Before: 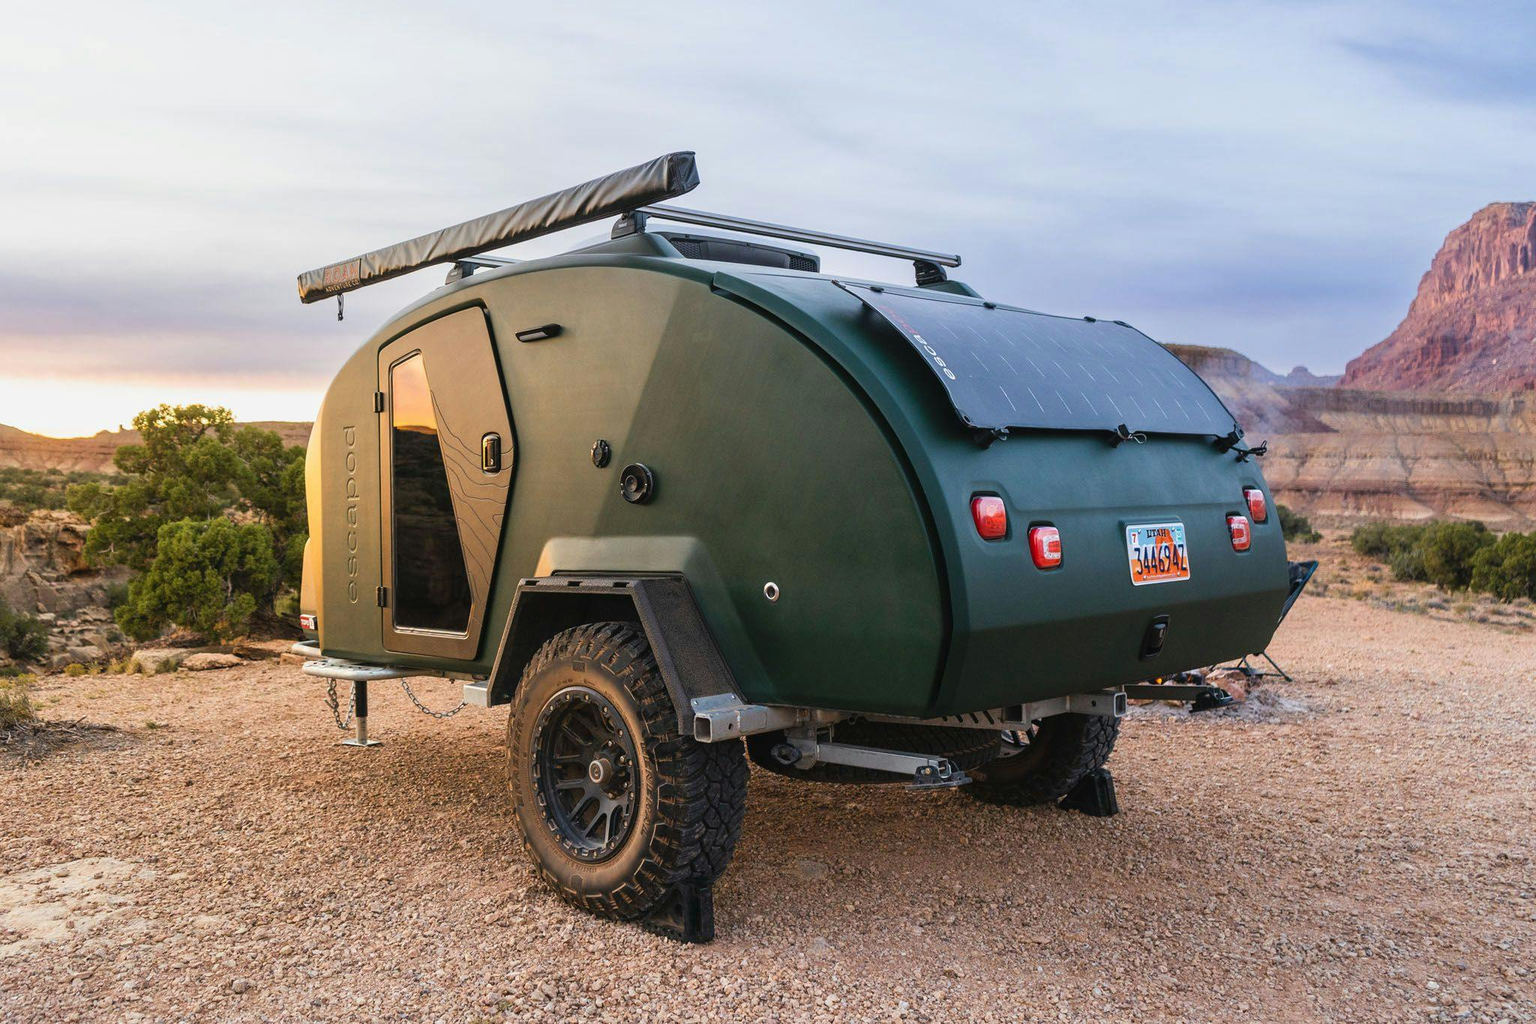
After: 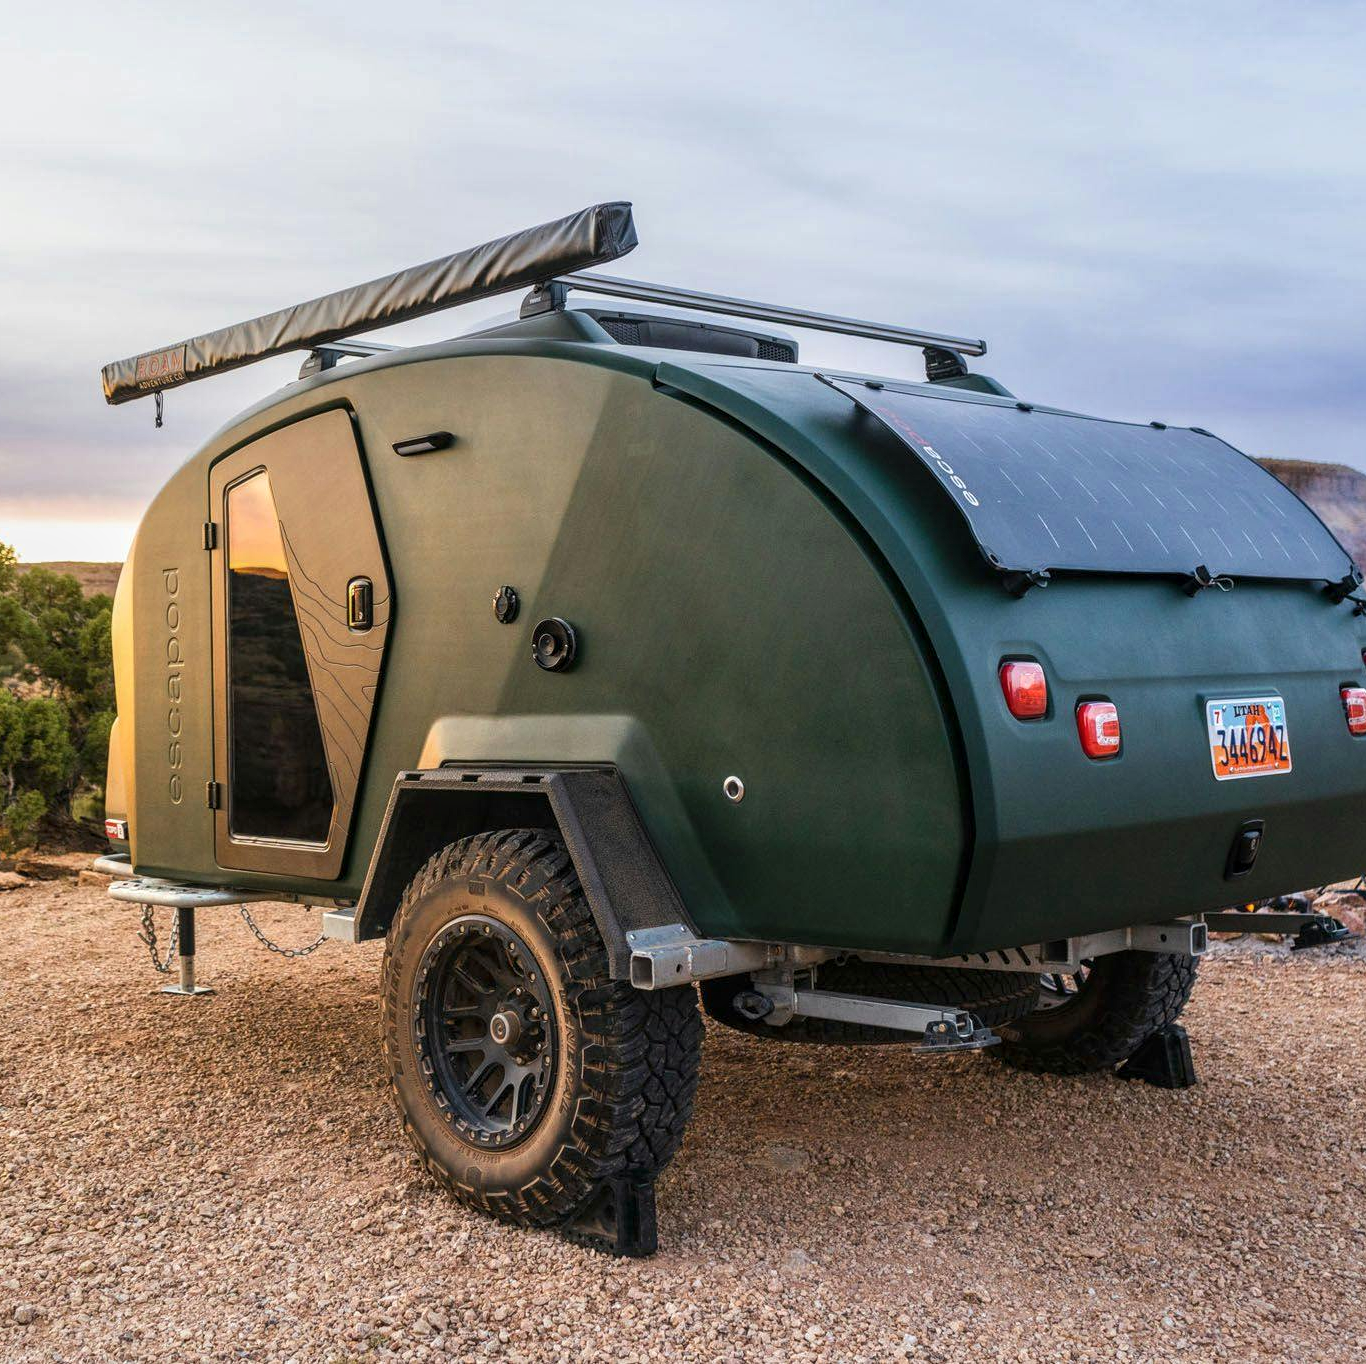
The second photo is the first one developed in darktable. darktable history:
crop and rotate: left 14.418%, right 18.849%
local contrast: on, module defaults
